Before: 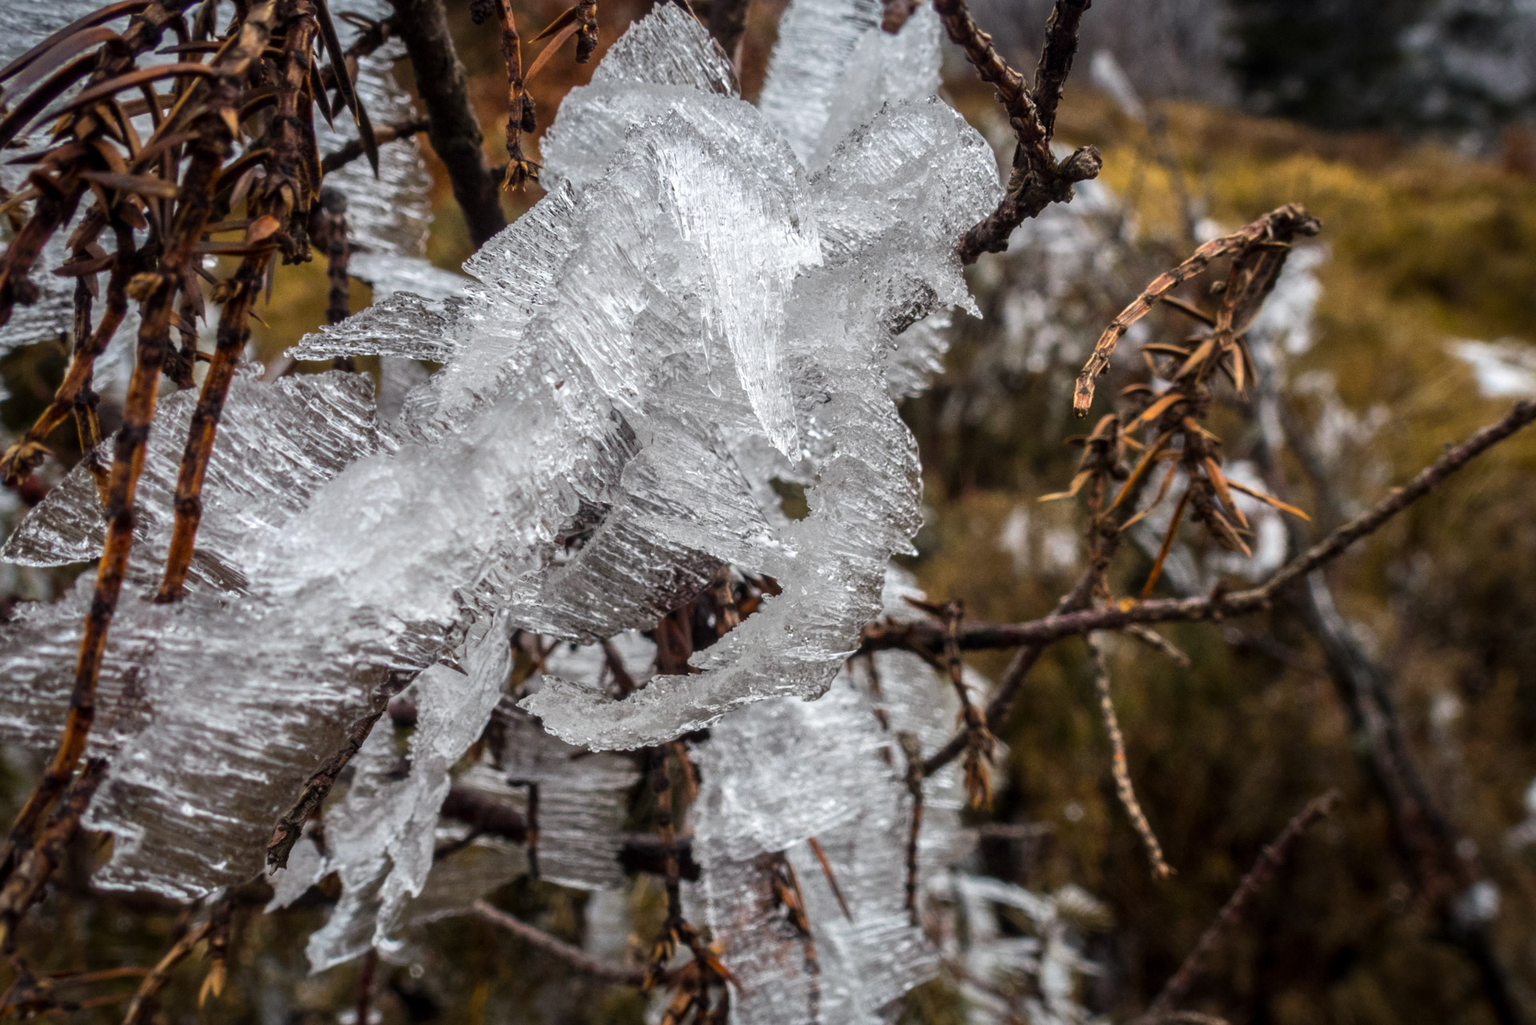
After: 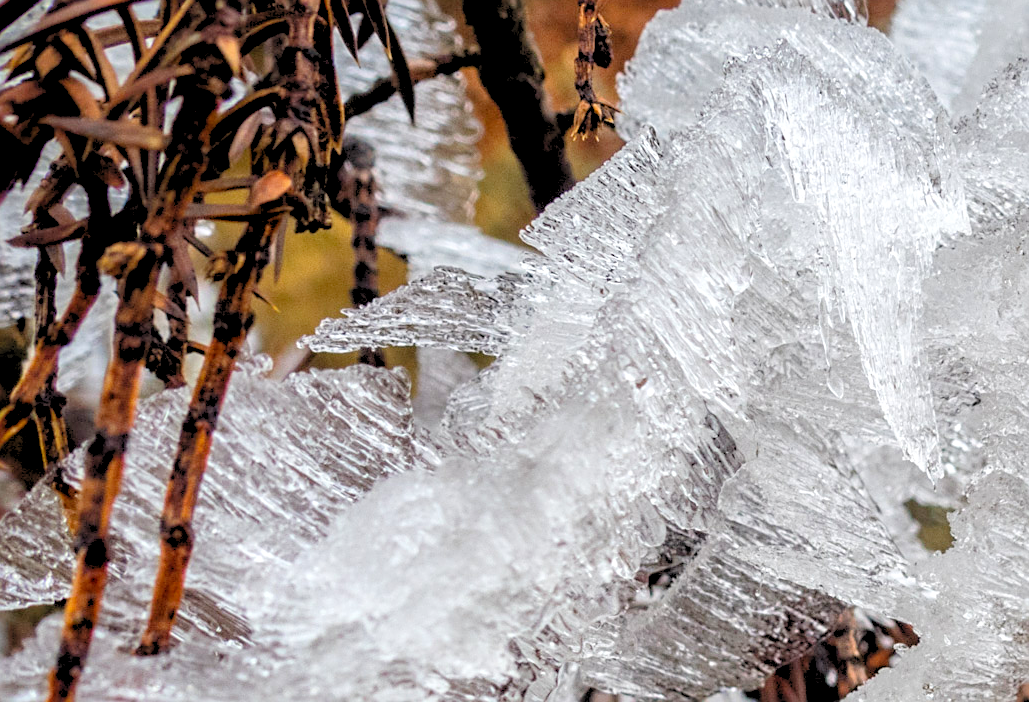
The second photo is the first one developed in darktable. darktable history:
levels: levels [0.072, 0.414, 0.976]
crop and rotate: left 3.066%, top 7.701%, right 43.322%, bottom 37.483%
sharpen: on, module defaults
